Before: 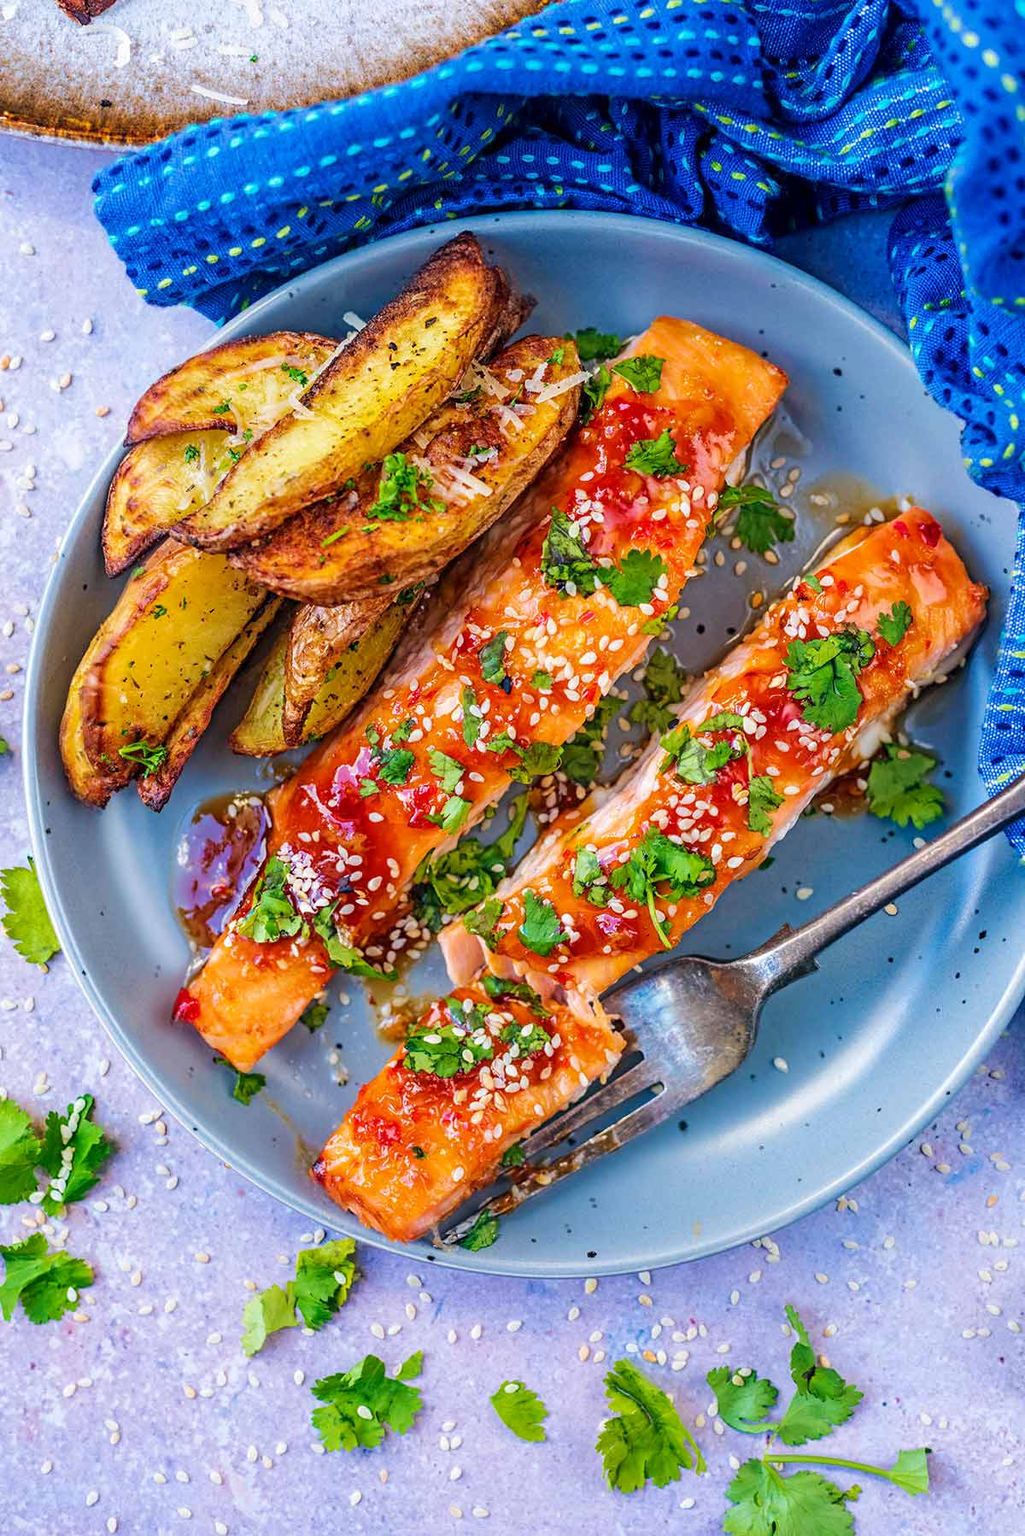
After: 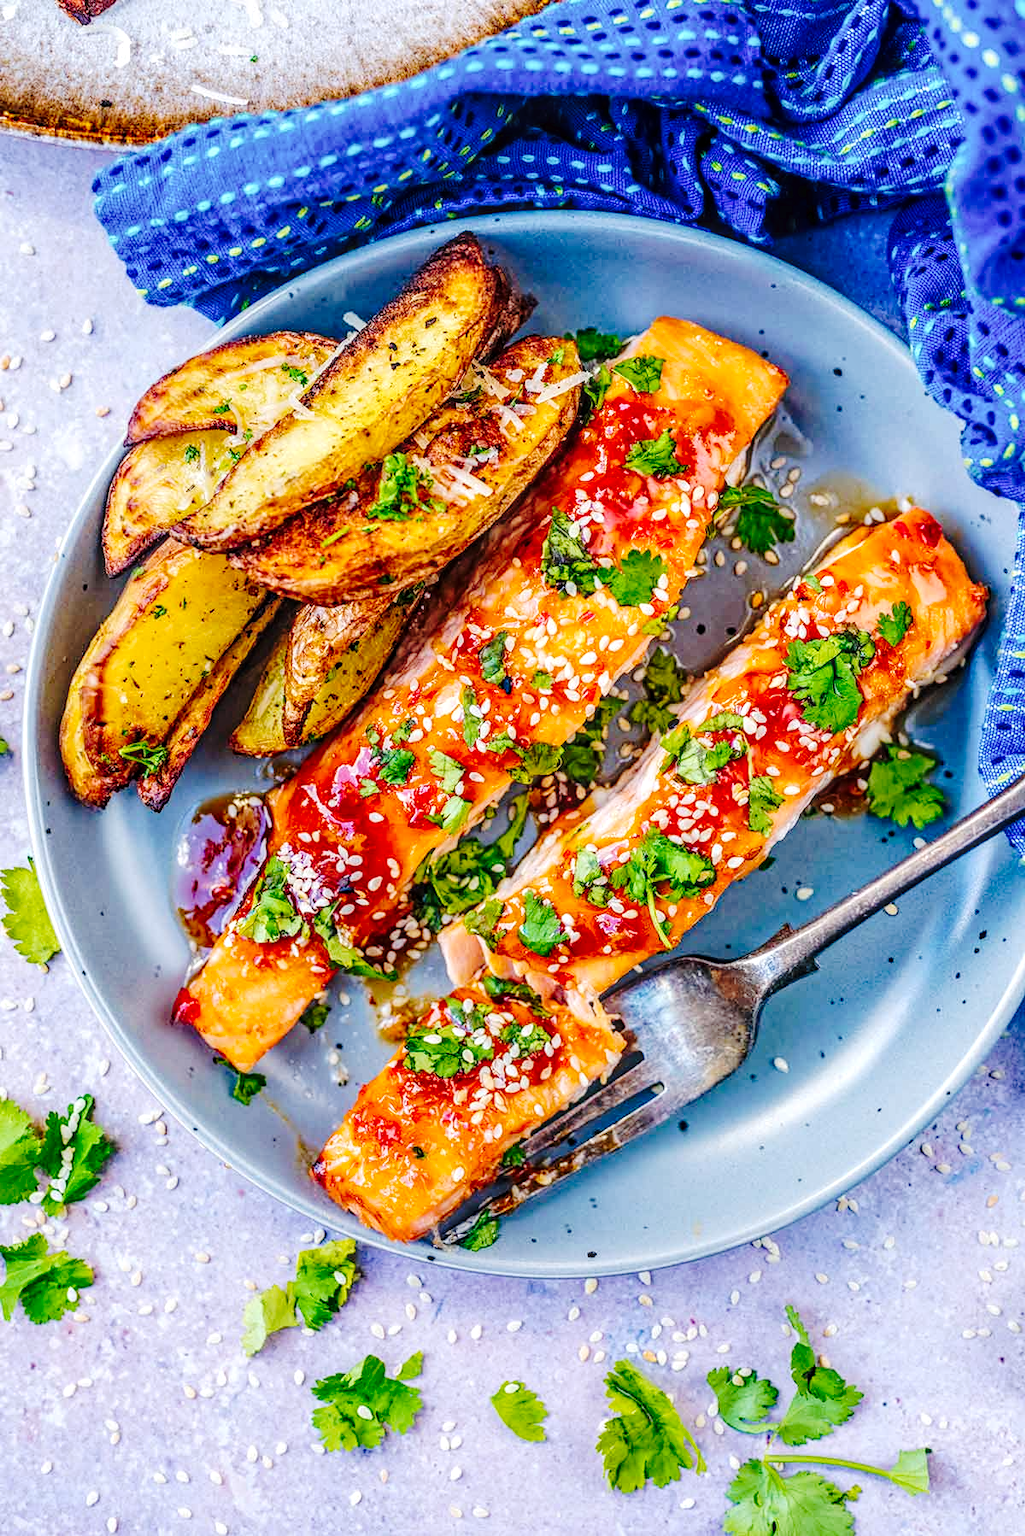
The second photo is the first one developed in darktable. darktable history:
local contrast: highlights 61%, detail 143%, midtone range 0.424
tone curve: curves: ch0 [(0, 0) (0.003, 0.039) (0.011, 0.042) (0.025, 0.048) (0.044, 0.058) (0.069, 0.071) (0.1, 0.089) (0.136, 0.114) (0.177, 0.146) (0.224, 0.199) (0.277, 0.27) (0.335, 0.364) (0.399, 0.47) (0.468, 0.566) (0.543, 0.643) (0.623, 0.73) (0.709, 0.8) (0.801, 0.863) (0.898, 0.925) (1, 1)], preserve colors none
